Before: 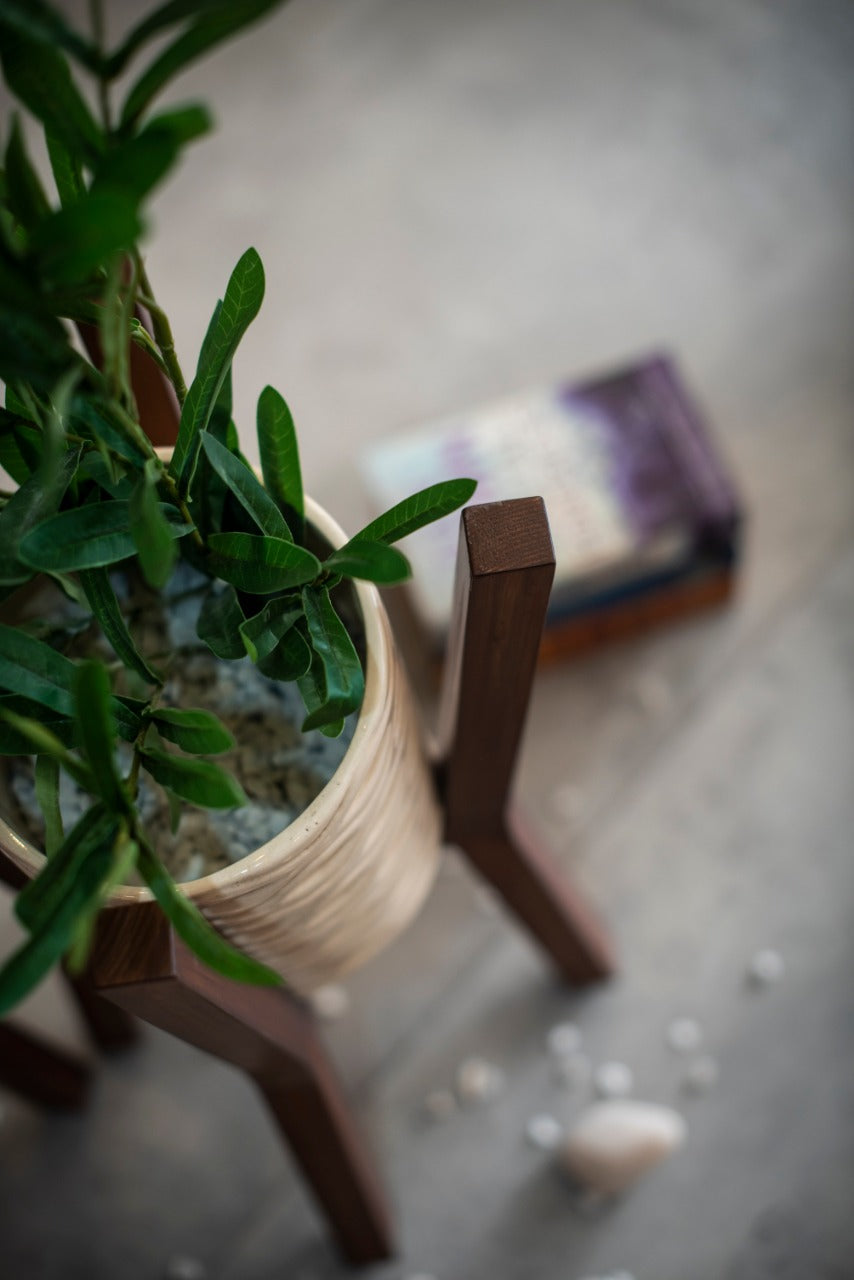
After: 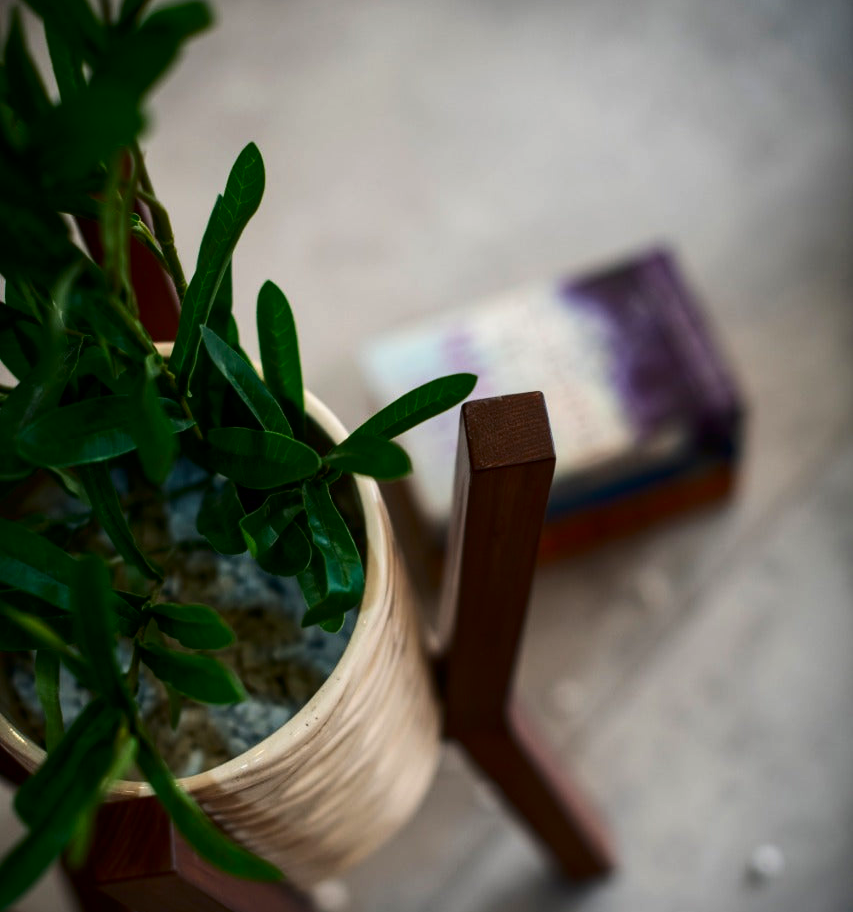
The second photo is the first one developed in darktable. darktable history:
crop and rotate: top 8.236%, bottom 20.457%
contrast brightness saturation: contrast 0.194, brightness -0.104, saturation 0.207
